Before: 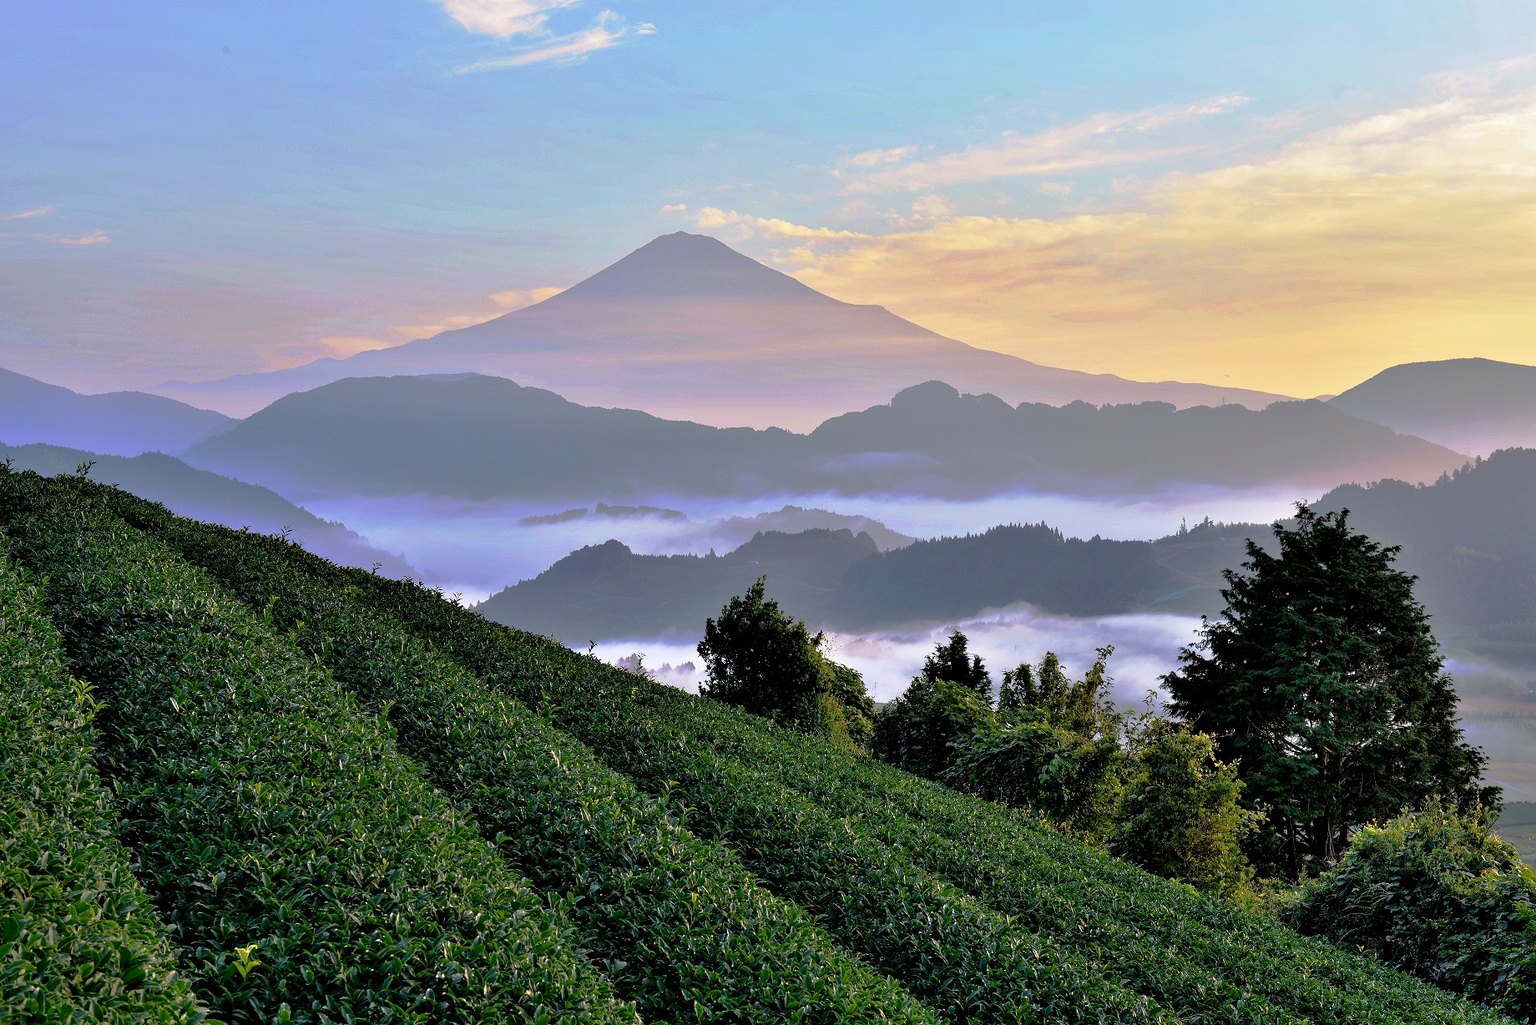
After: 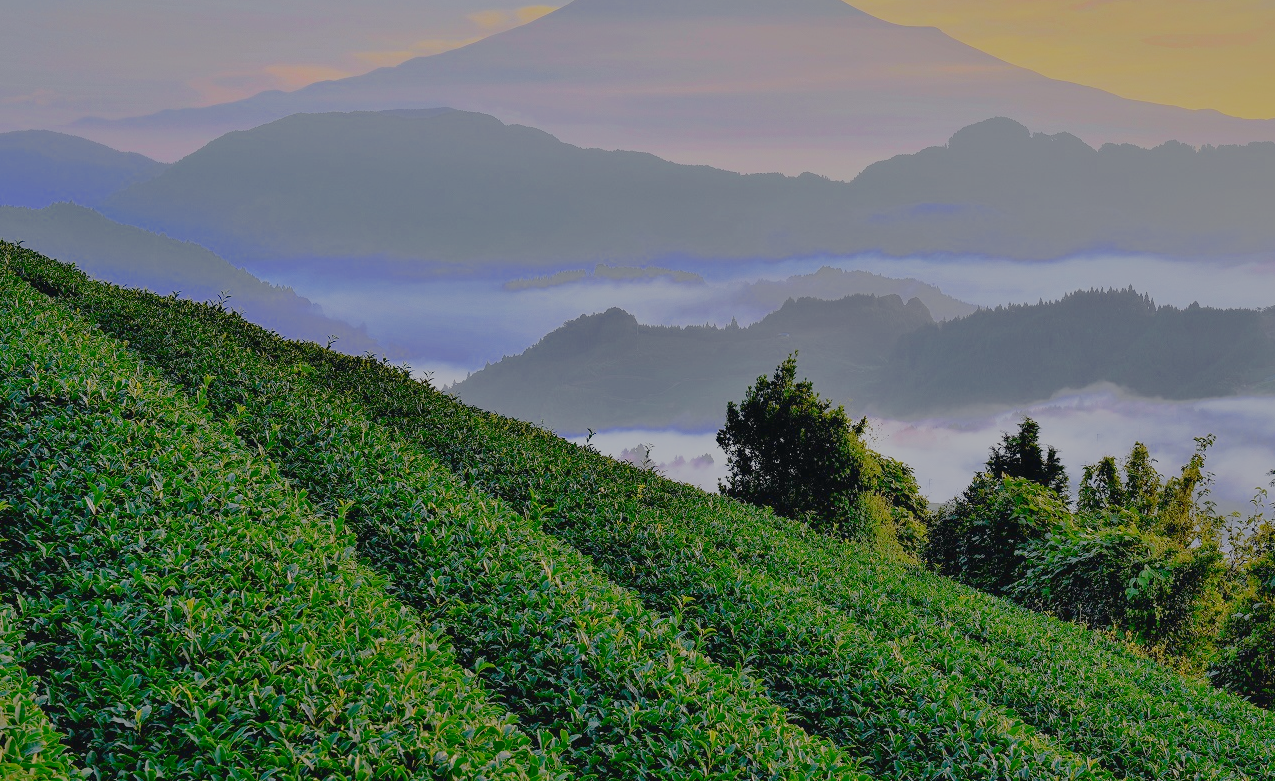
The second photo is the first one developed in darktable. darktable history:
crop: left 6.488%, top 27.668%, right 24.183%, bottom 8.656%
shadows and highlights: on, module defaults
filmic rgb: black relative exposure -16 EV, white relative exposure 8 EV, threshold 3 EV, hardness 4.17, latitude 50%, contrast 0.5, color science v5 (2021), contrast in shadows safe, contrast in highlights safe, enable highlight reconstruction true
tone curve: curves: ch0 [(0, 0.02) (0.063, 0.058) (0.262, 0.243) (0.447, 0.468) (0.544, 0.596) (0.805, 0.823) (1, 0.952)]; ch1 [(0, 0) (0.339, 0.31) (0.417, 0.401) (0.452, 0.455) (0.482, 0.483) (0.502, 0.499) (0.517, 0.506) (0.55, 0.542) (0.588, 0.604) (0.729, 0.782) (1, 1)]; ch2 [(0, 0) (0.346, 0.34) (0.431, 0.45) (0.485, 0.487) (0.5, 0.496) (0.527, 0.526) (0.56, 0.574) (0.613, 0.642) (0.679, 0.703) (1, 1)], color space Lab, independent channels, preserve colors none
